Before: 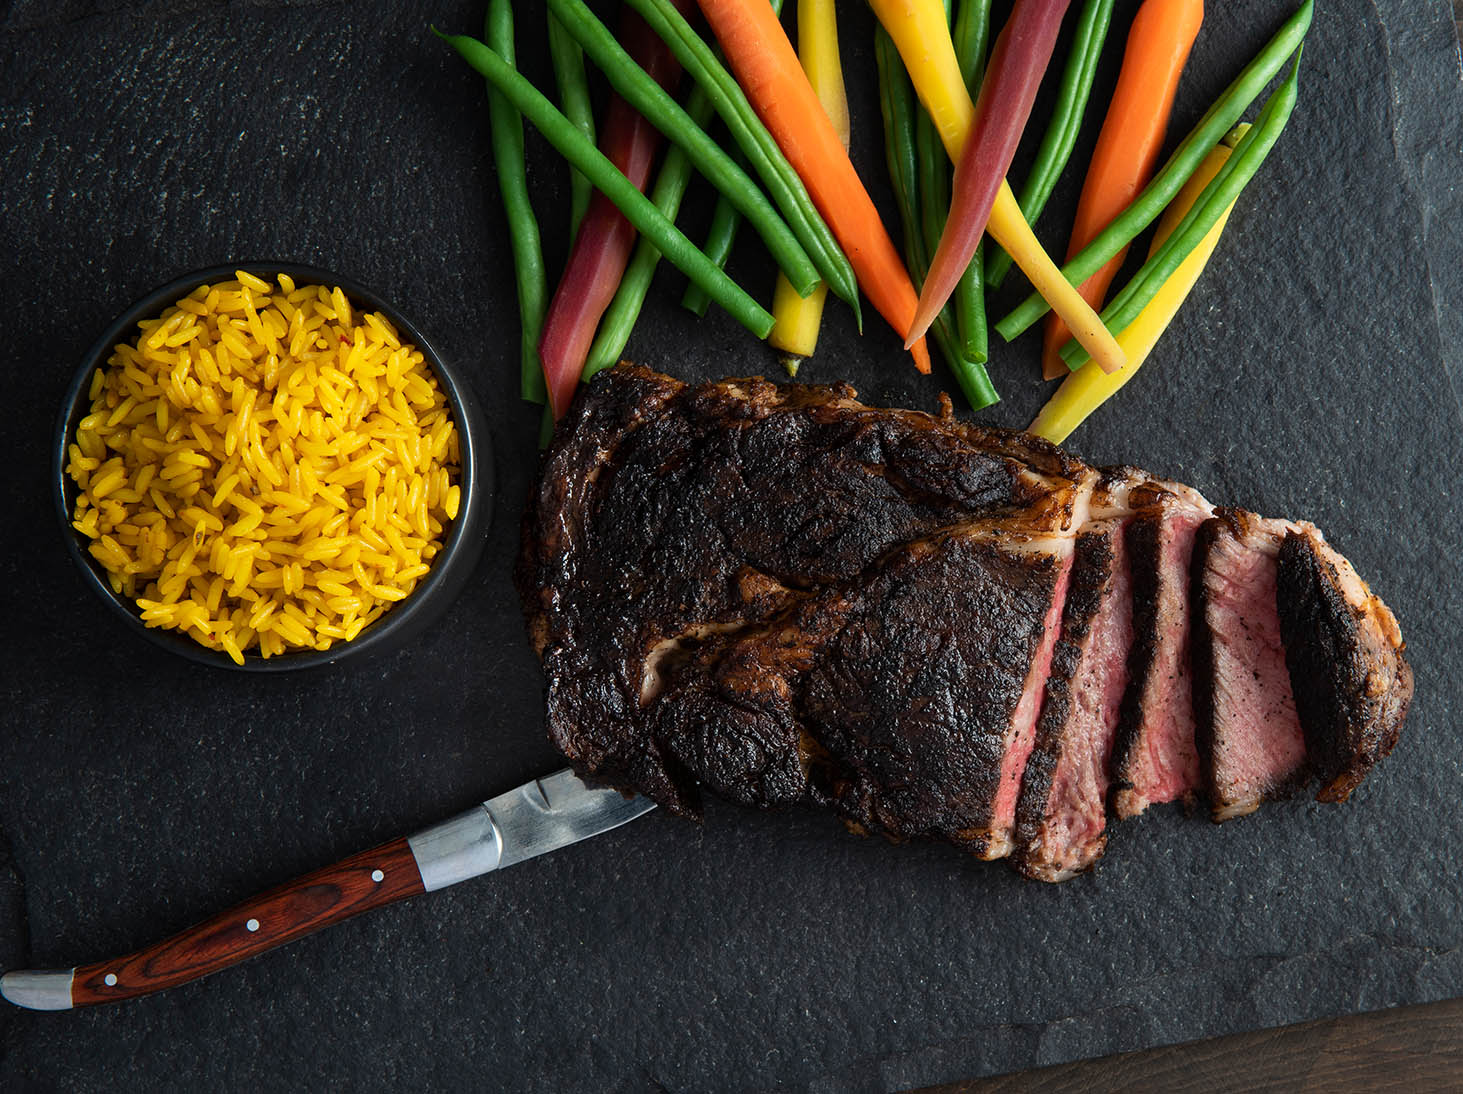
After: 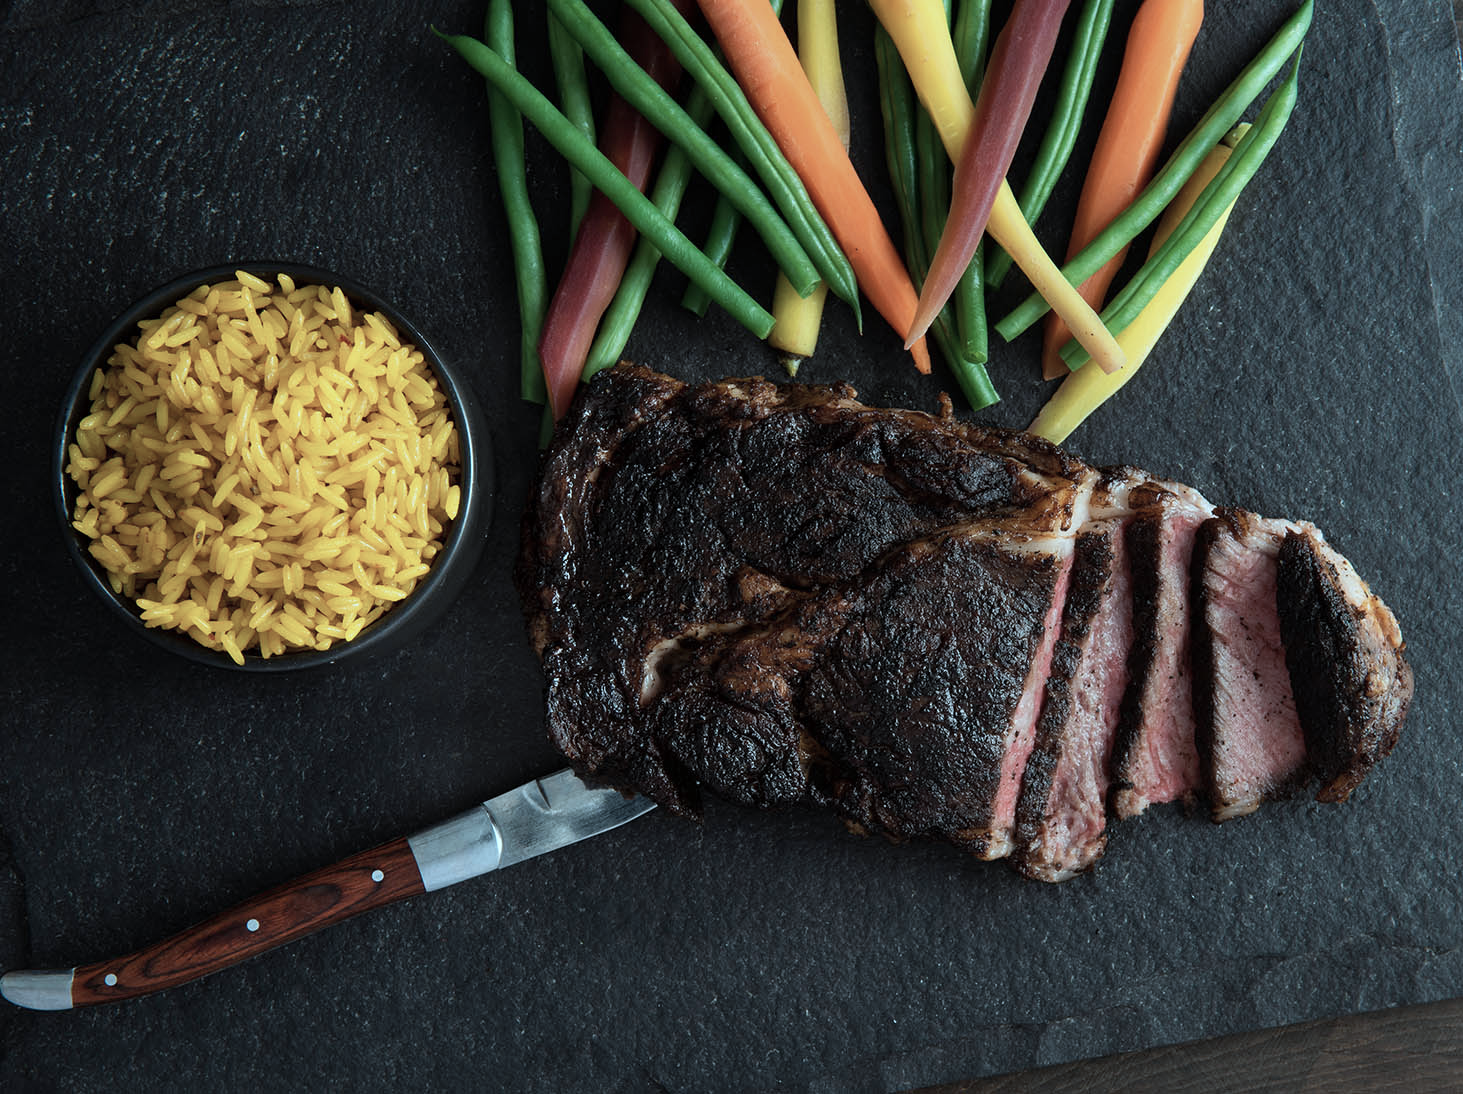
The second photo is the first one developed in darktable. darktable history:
color correction: highlights a* -13.25, highlights b* -17.42, saturation 0.711
